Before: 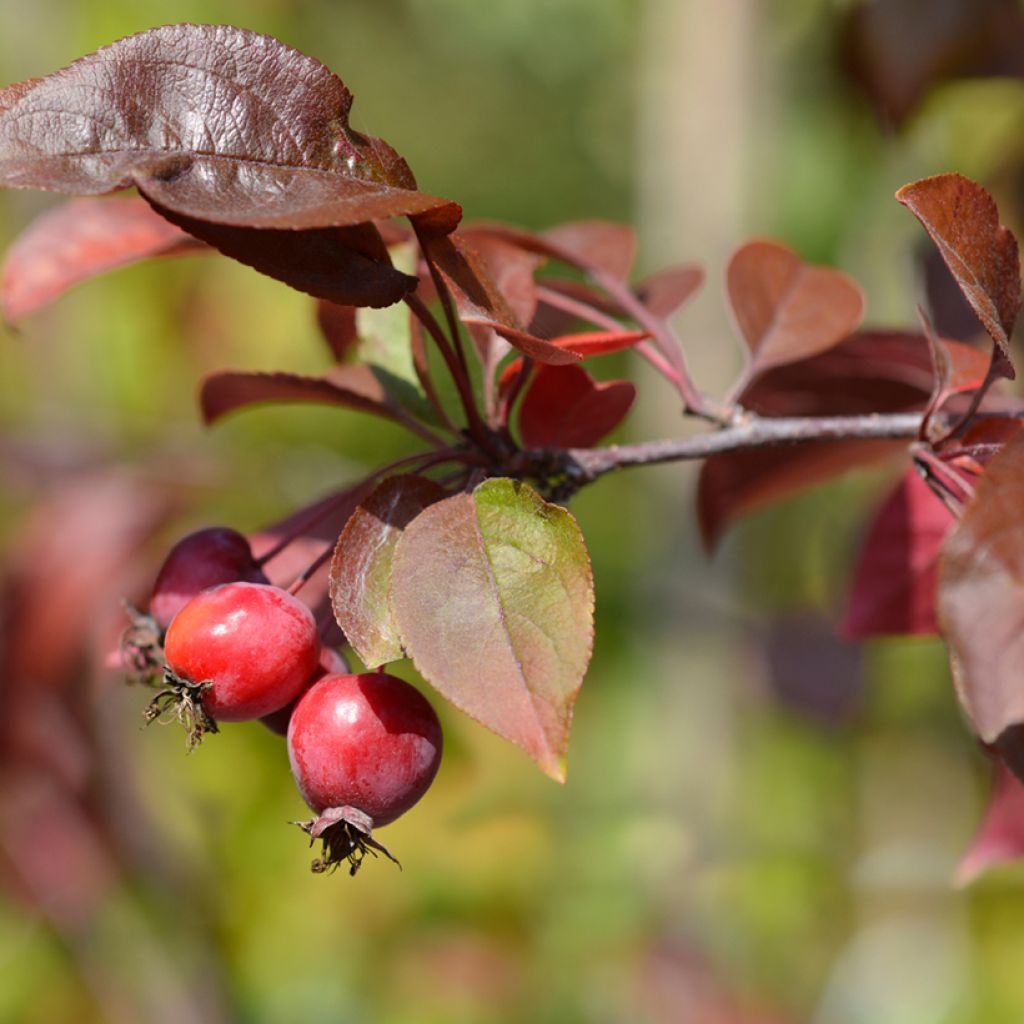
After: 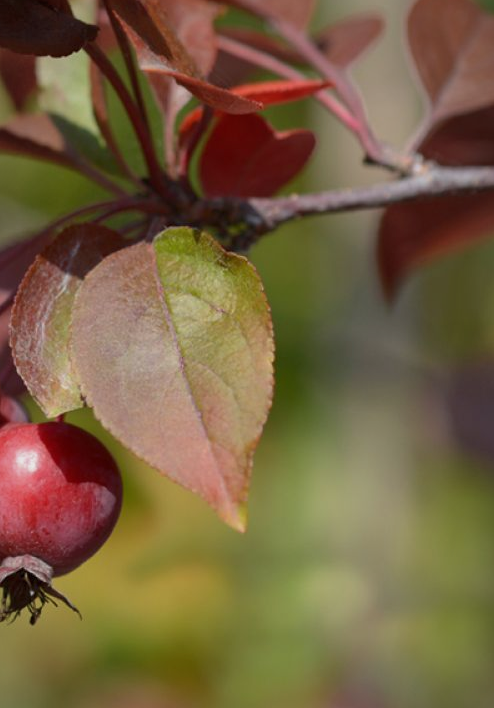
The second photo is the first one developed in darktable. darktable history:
shadows and highlights: radius 125.58, shadows 30.34, highlights -30.75, low approximation 0.01, soften with gaussian
tone equalizer: -8 EV 0.245 EV, -7 EV 0.427 EV, -6 EV 0.41 EV, -5 EV 0.289 EV, -3 EV -0.272 EV, -2 EV -0.441 EV, -1 EV -0.42 EV, +0 EV -0.221 EV, smoothing 1
vignetting: fall-off start 96.15%, fall-off radius 100.61%, width/height ratio 0.61
crop: left 31.324%, top 24.52%, right 20.428%, bottom 6.315%
